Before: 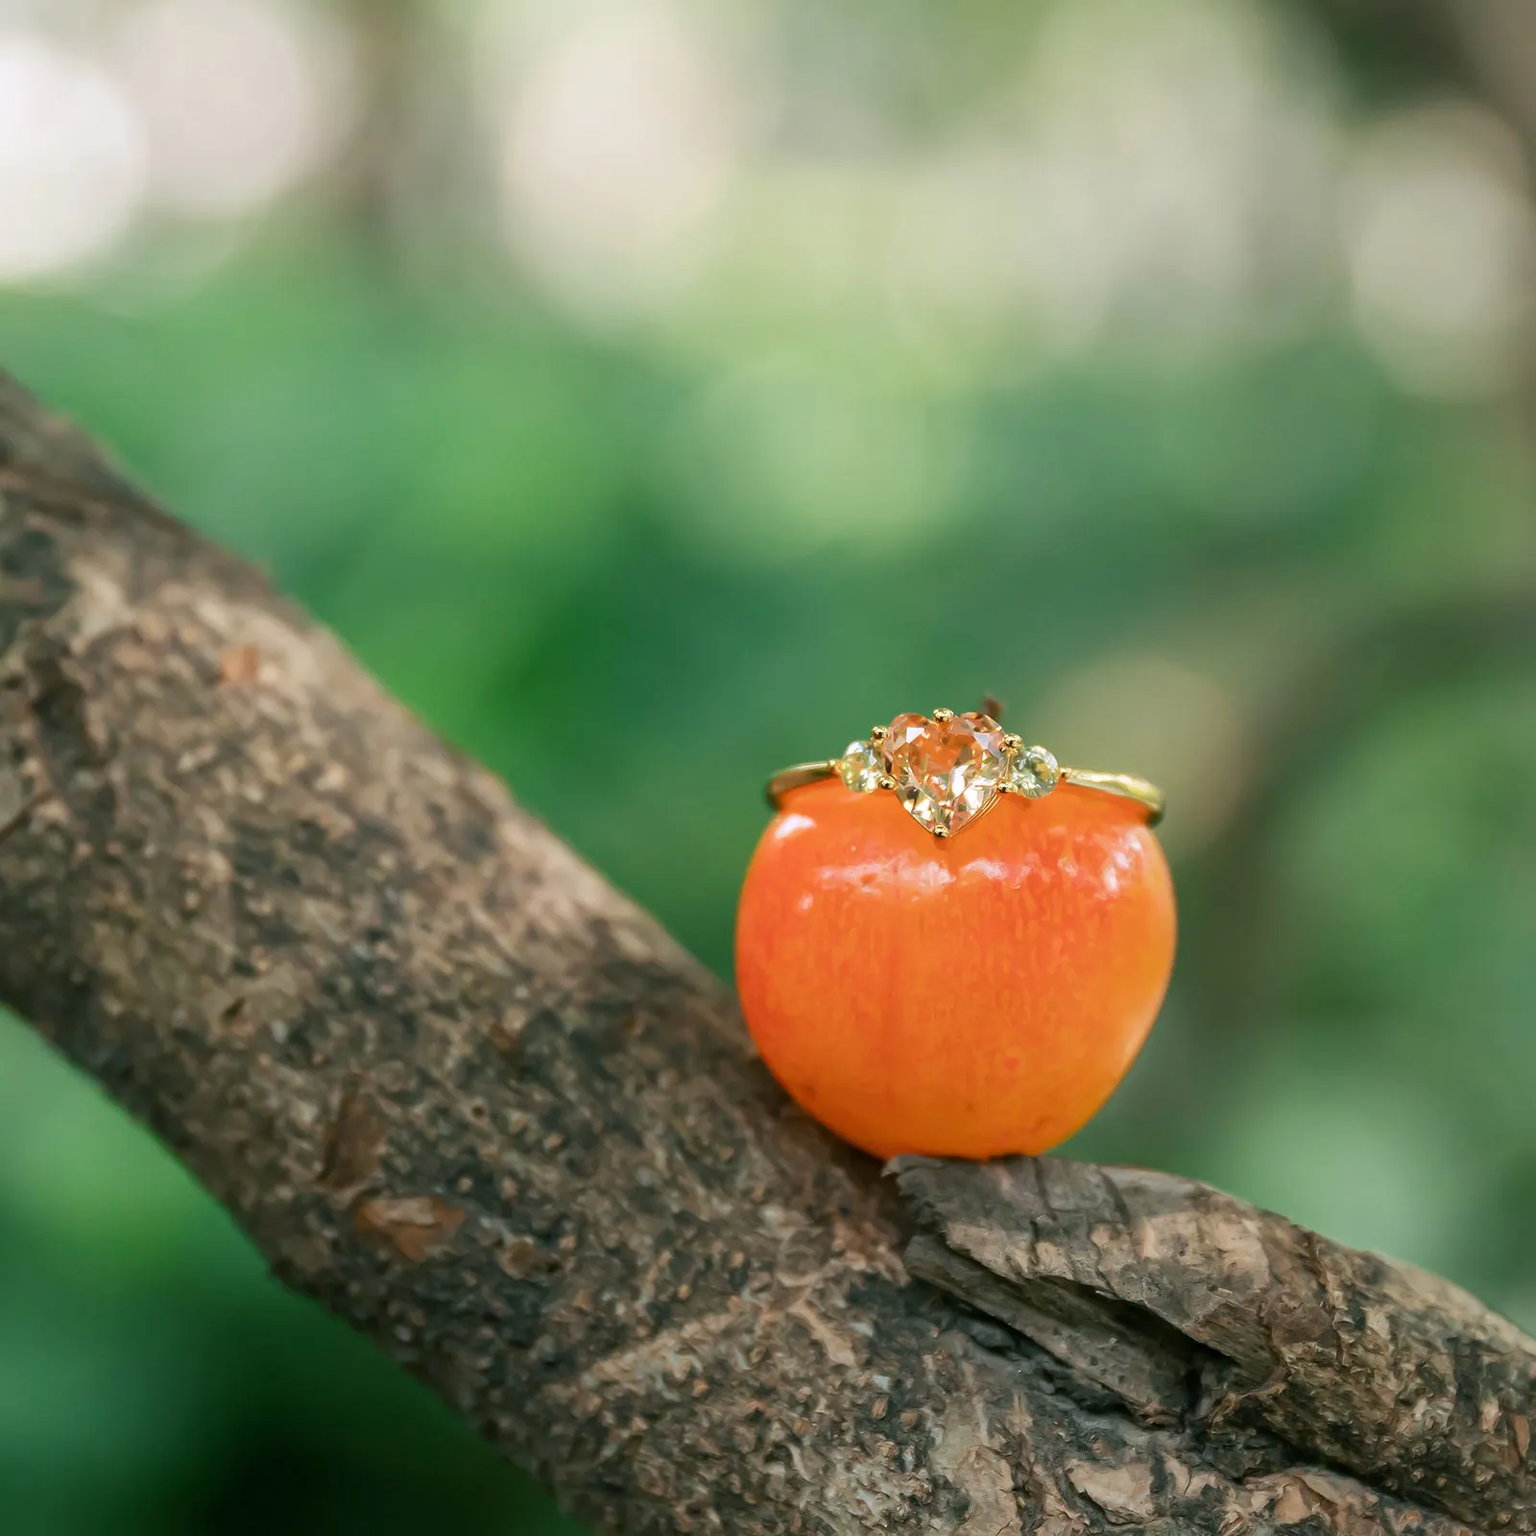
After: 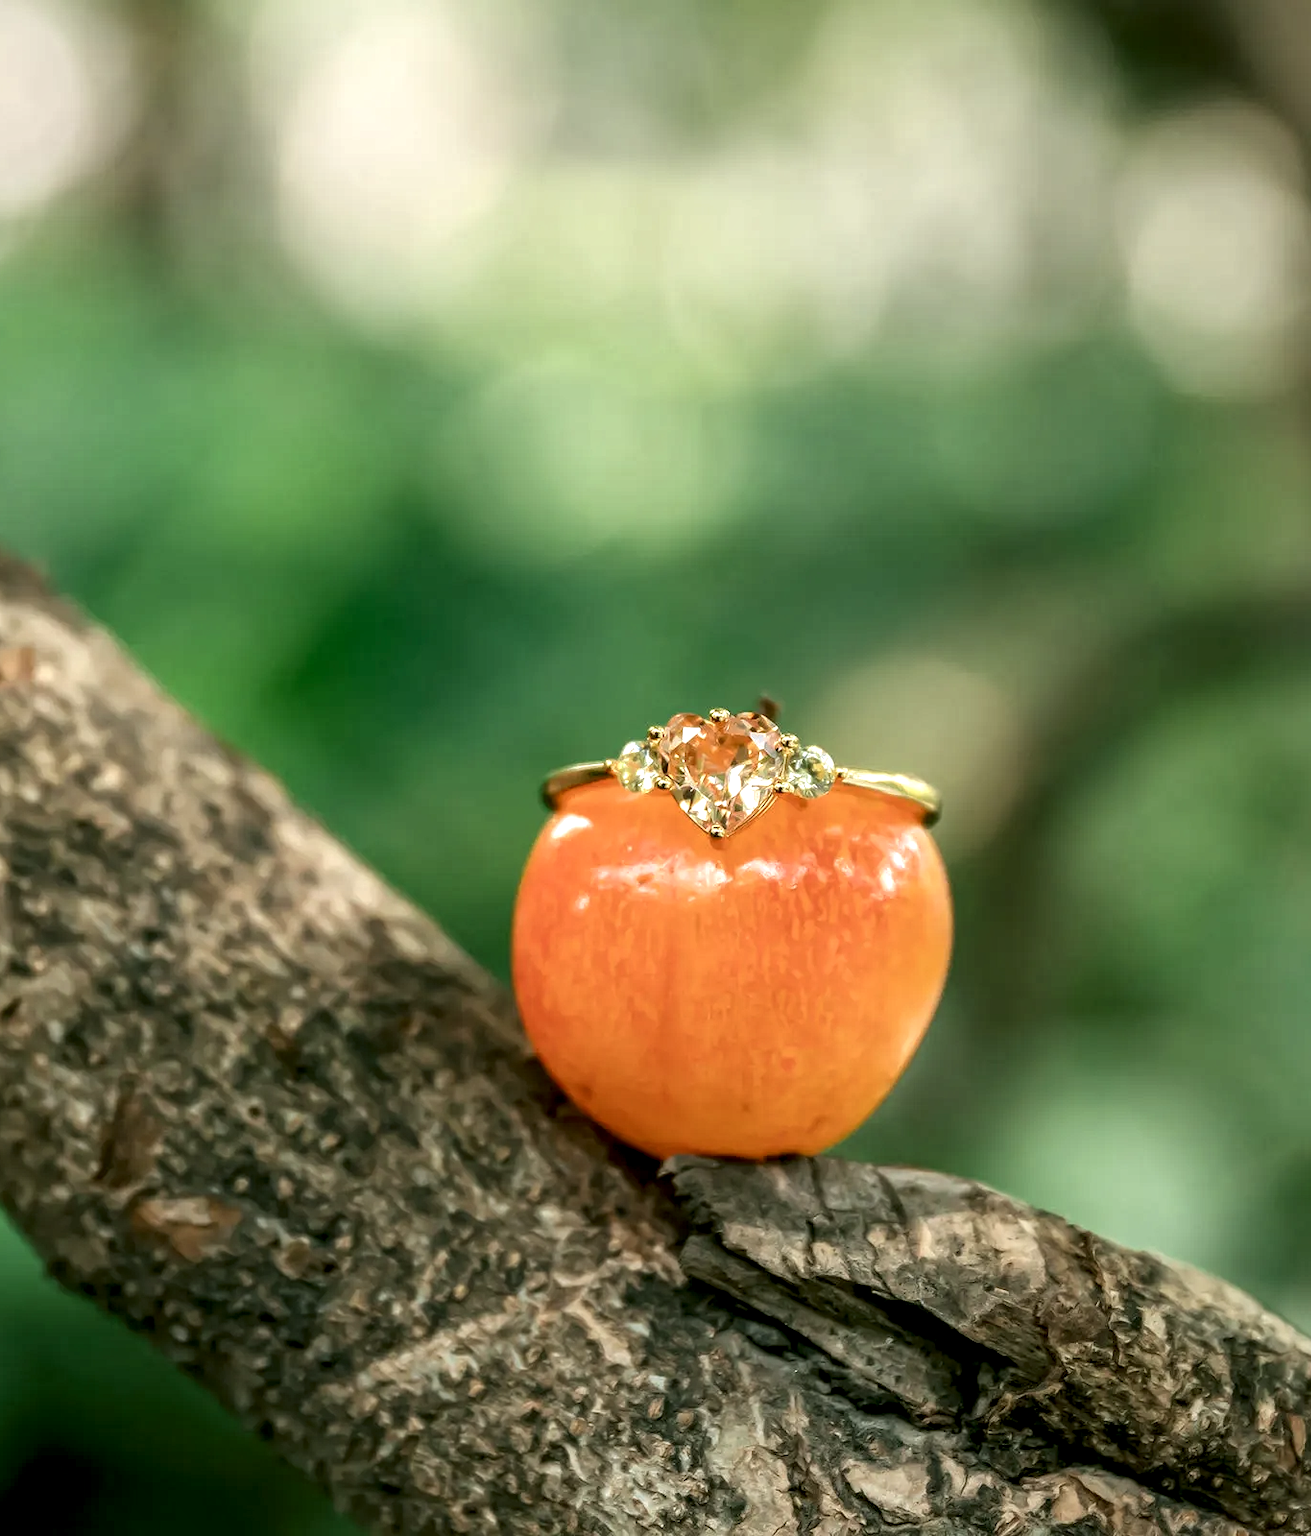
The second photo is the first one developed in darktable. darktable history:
color balance: mode lift, gamma, gain (sRGB), lift [1.04, 1, 1, 0.97], gamma [1.01, 1, 1, 0.97], gain [0.96, 1, 1, 0.97]
local contrast: highlights 19%, detail 186%
crop and rotate: left 14.584%
